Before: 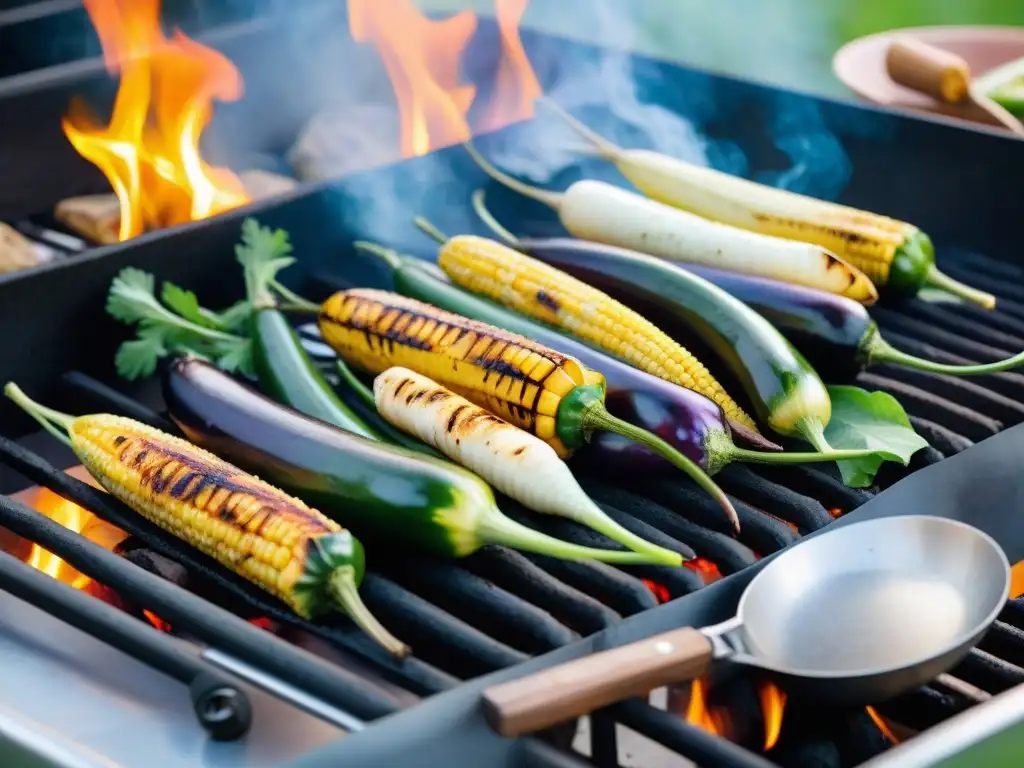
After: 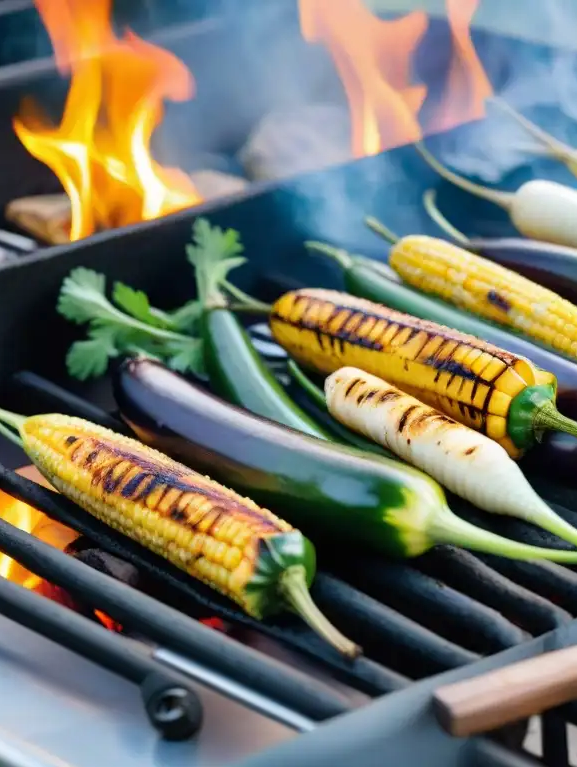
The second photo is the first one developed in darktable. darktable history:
crop: left 4.87%, right 38.763%
shadows and highlights: soften with gaussian
